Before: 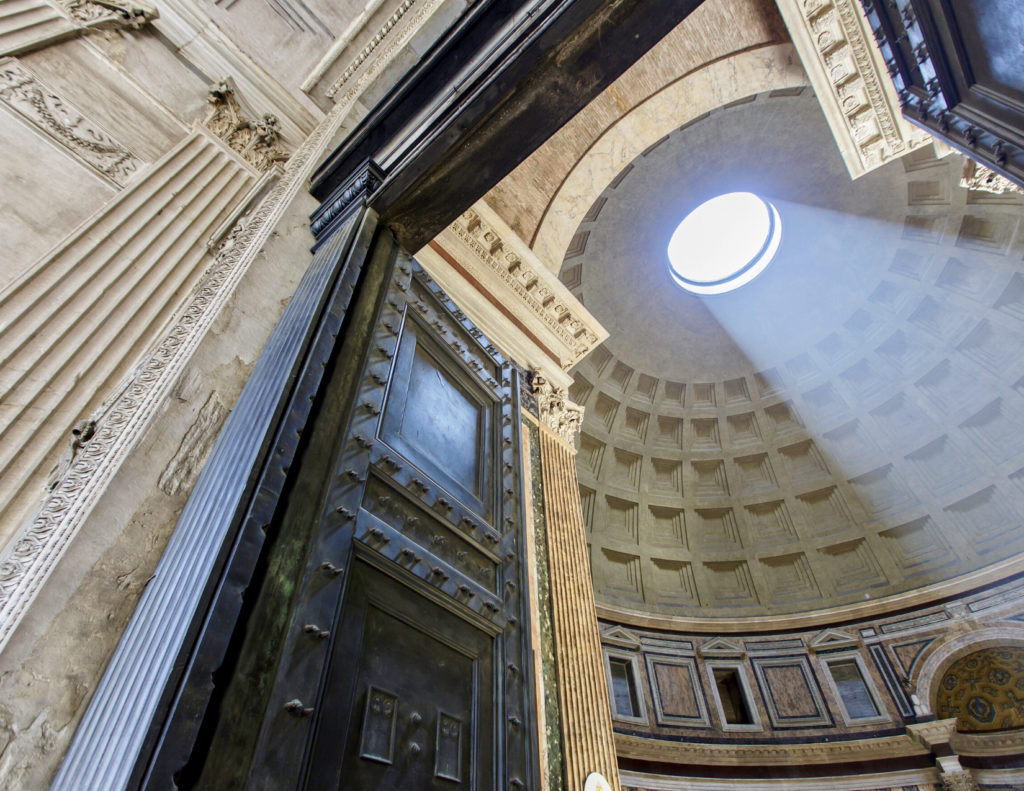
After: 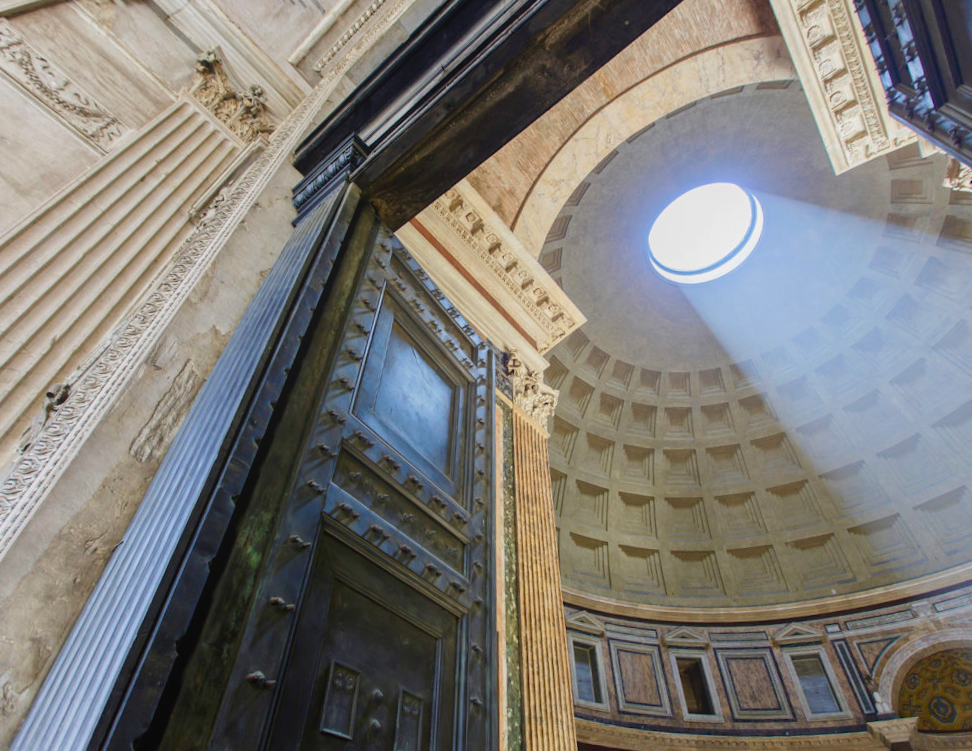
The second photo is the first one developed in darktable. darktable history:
crop and rotate: angle -2.38°
contrast equalizer: y [[0.46, 0.454, 0.451, 0.451, 0.455, 0.46], [0.5 ×6], [0.5 ×6], [0 ×6], [0 ×6]]
